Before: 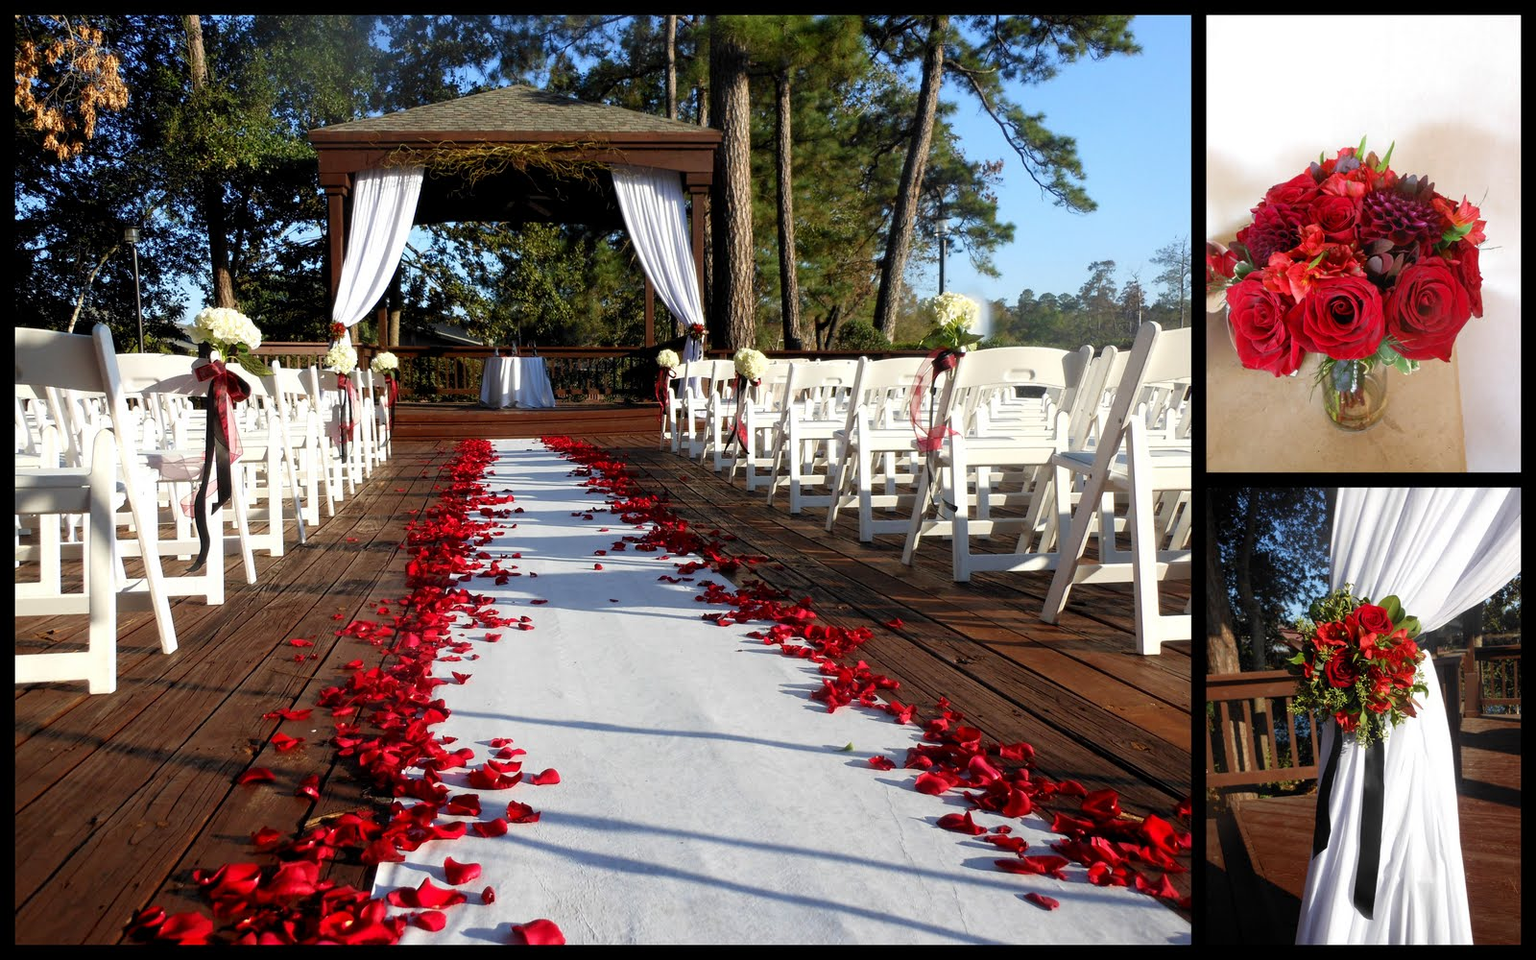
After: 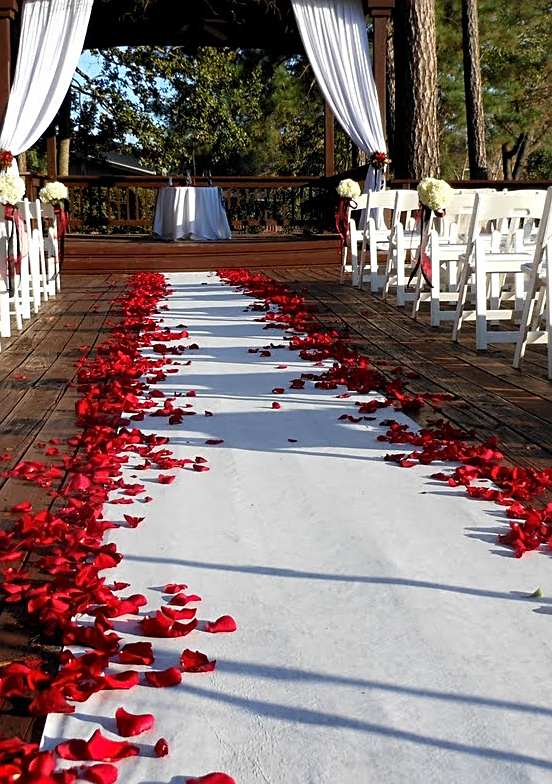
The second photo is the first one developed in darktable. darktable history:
sharpen: on, module defaults
crop and rotate: left 21.728%, top 18.566%, right 43.742%, bottom 2.979%
